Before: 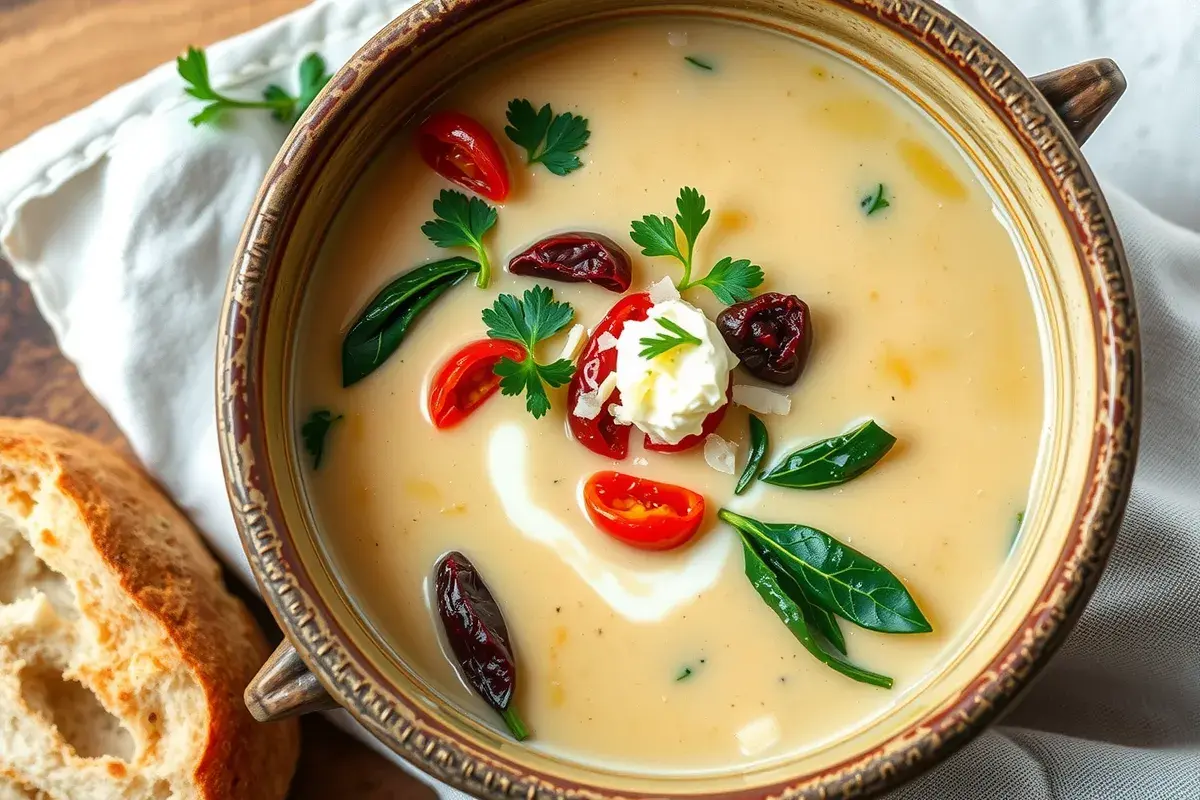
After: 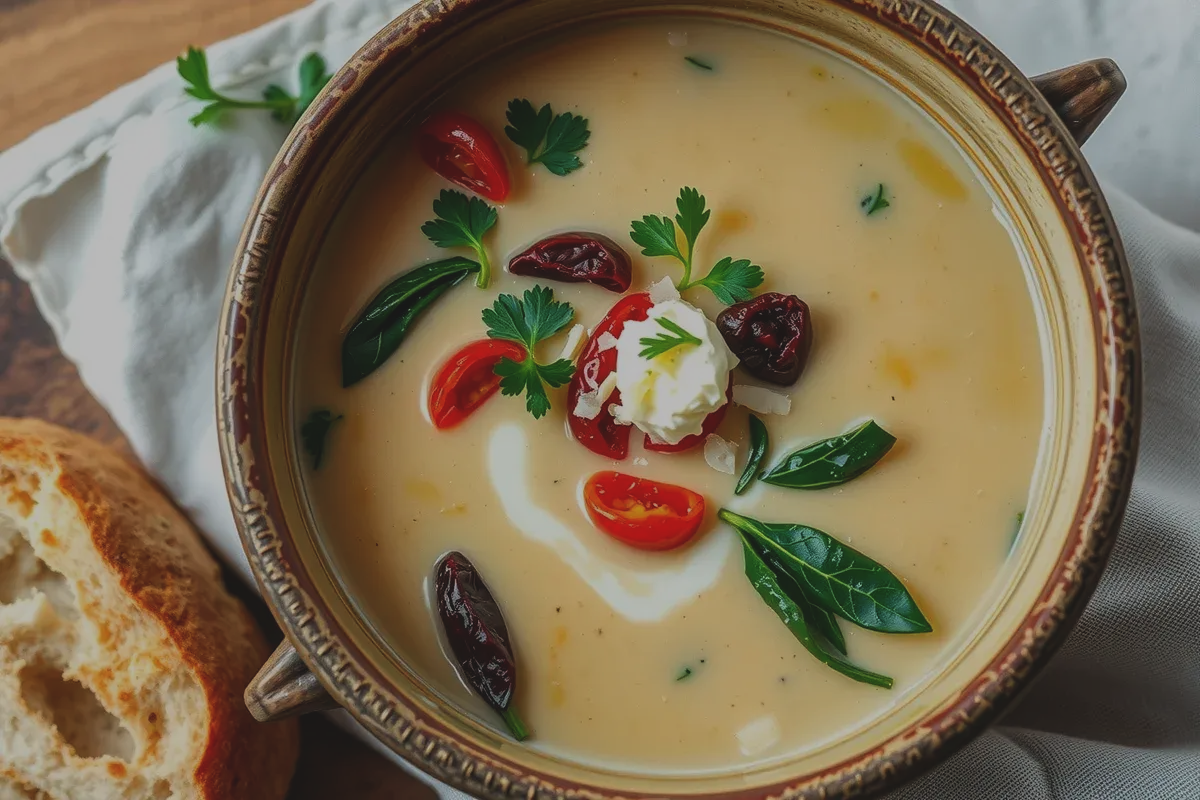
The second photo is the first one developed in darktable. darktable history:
exposure: black level correction -0.018, exposure -1.054 EV, compensate highlight preservation false
